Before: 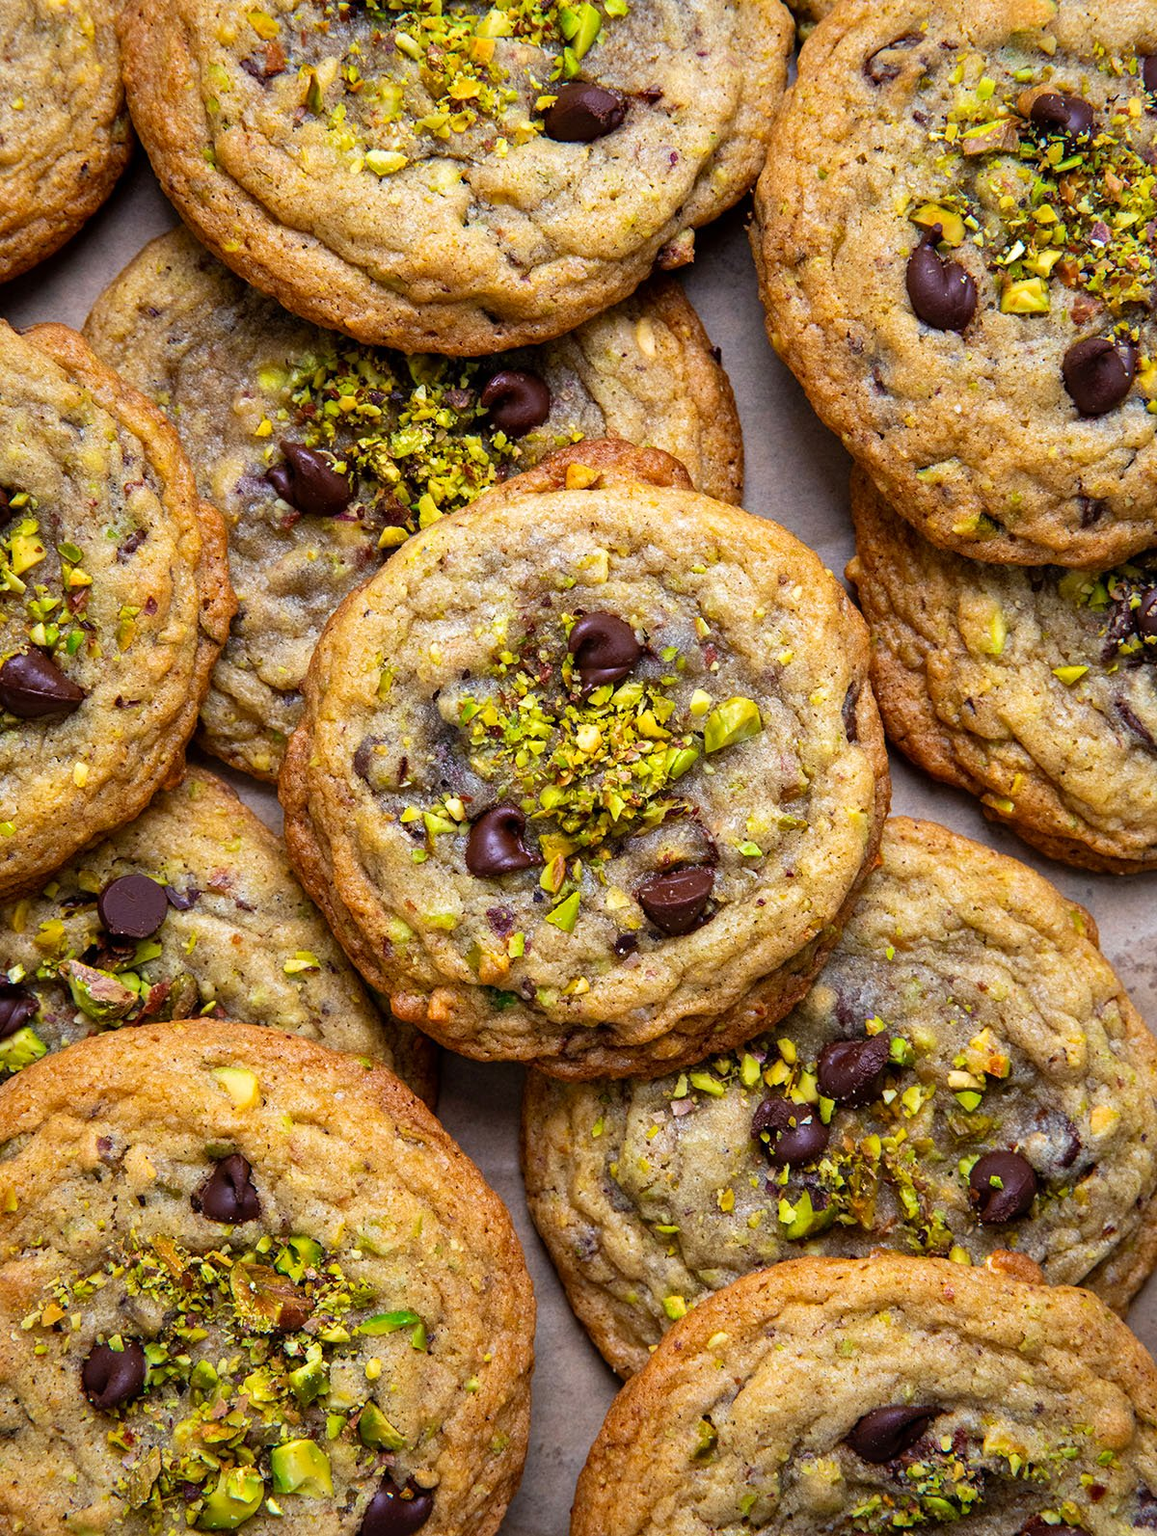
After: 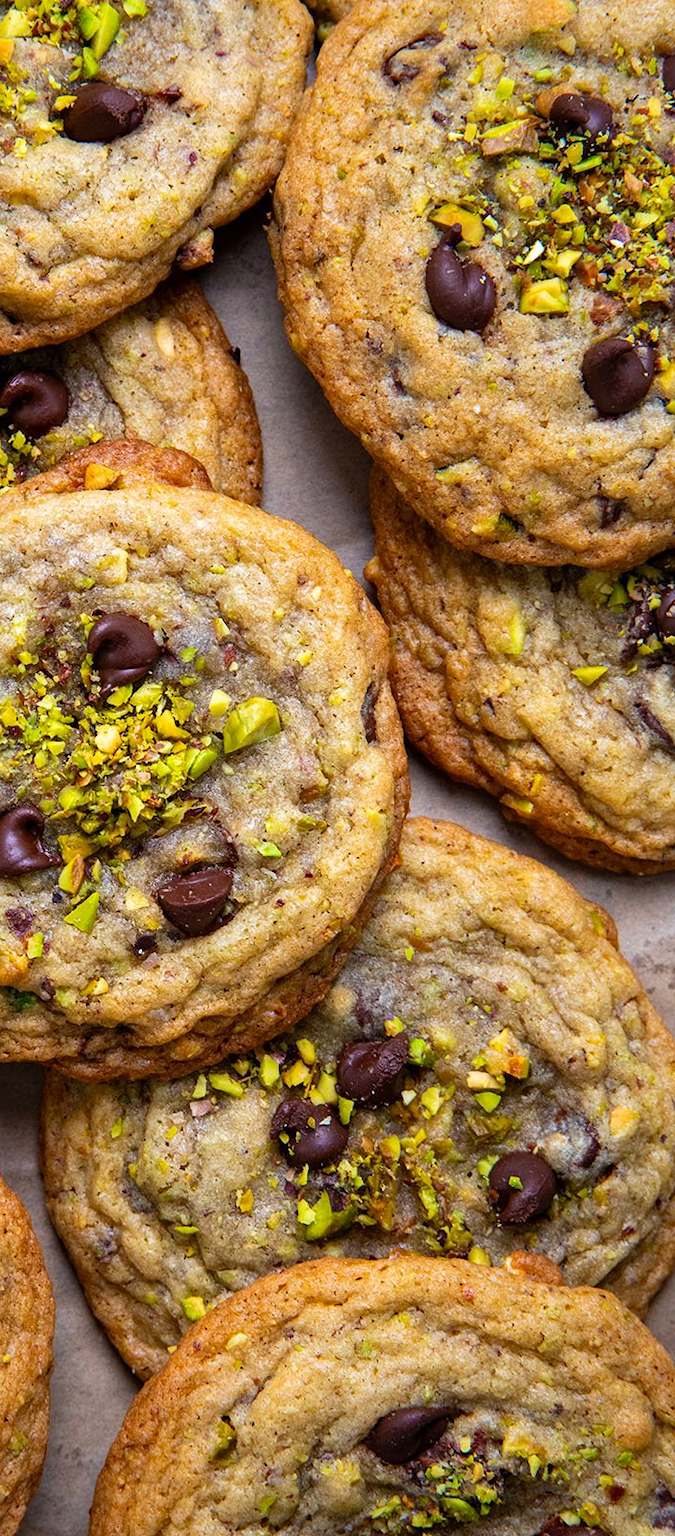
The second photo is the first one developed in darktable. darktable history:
crop: left 41.636%
